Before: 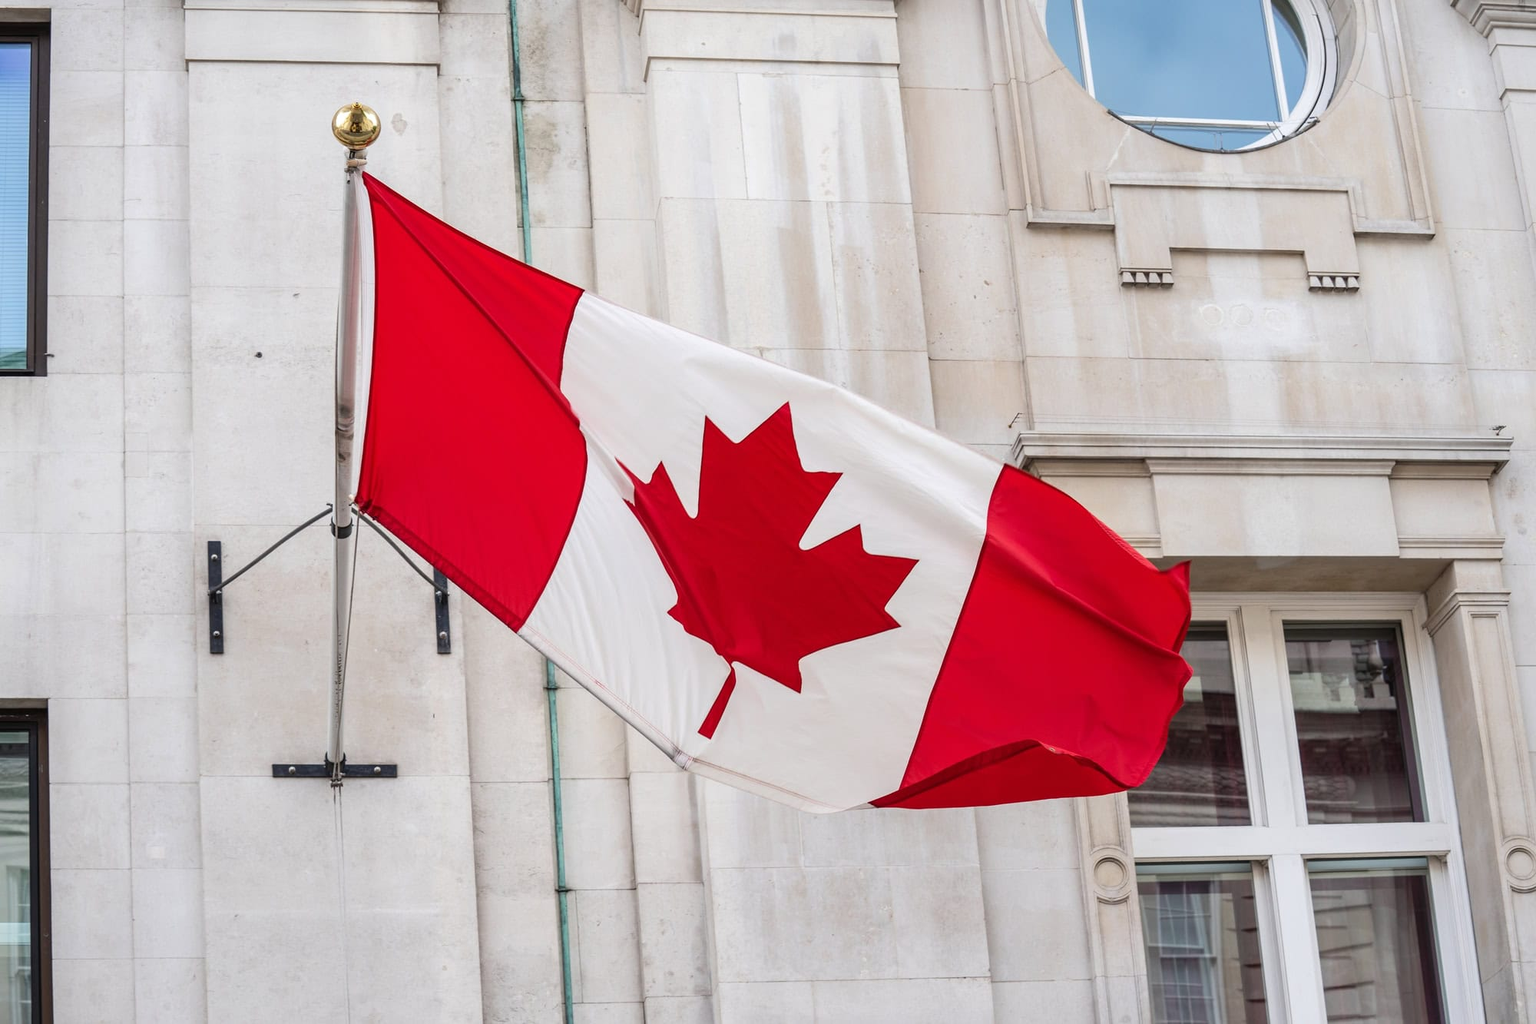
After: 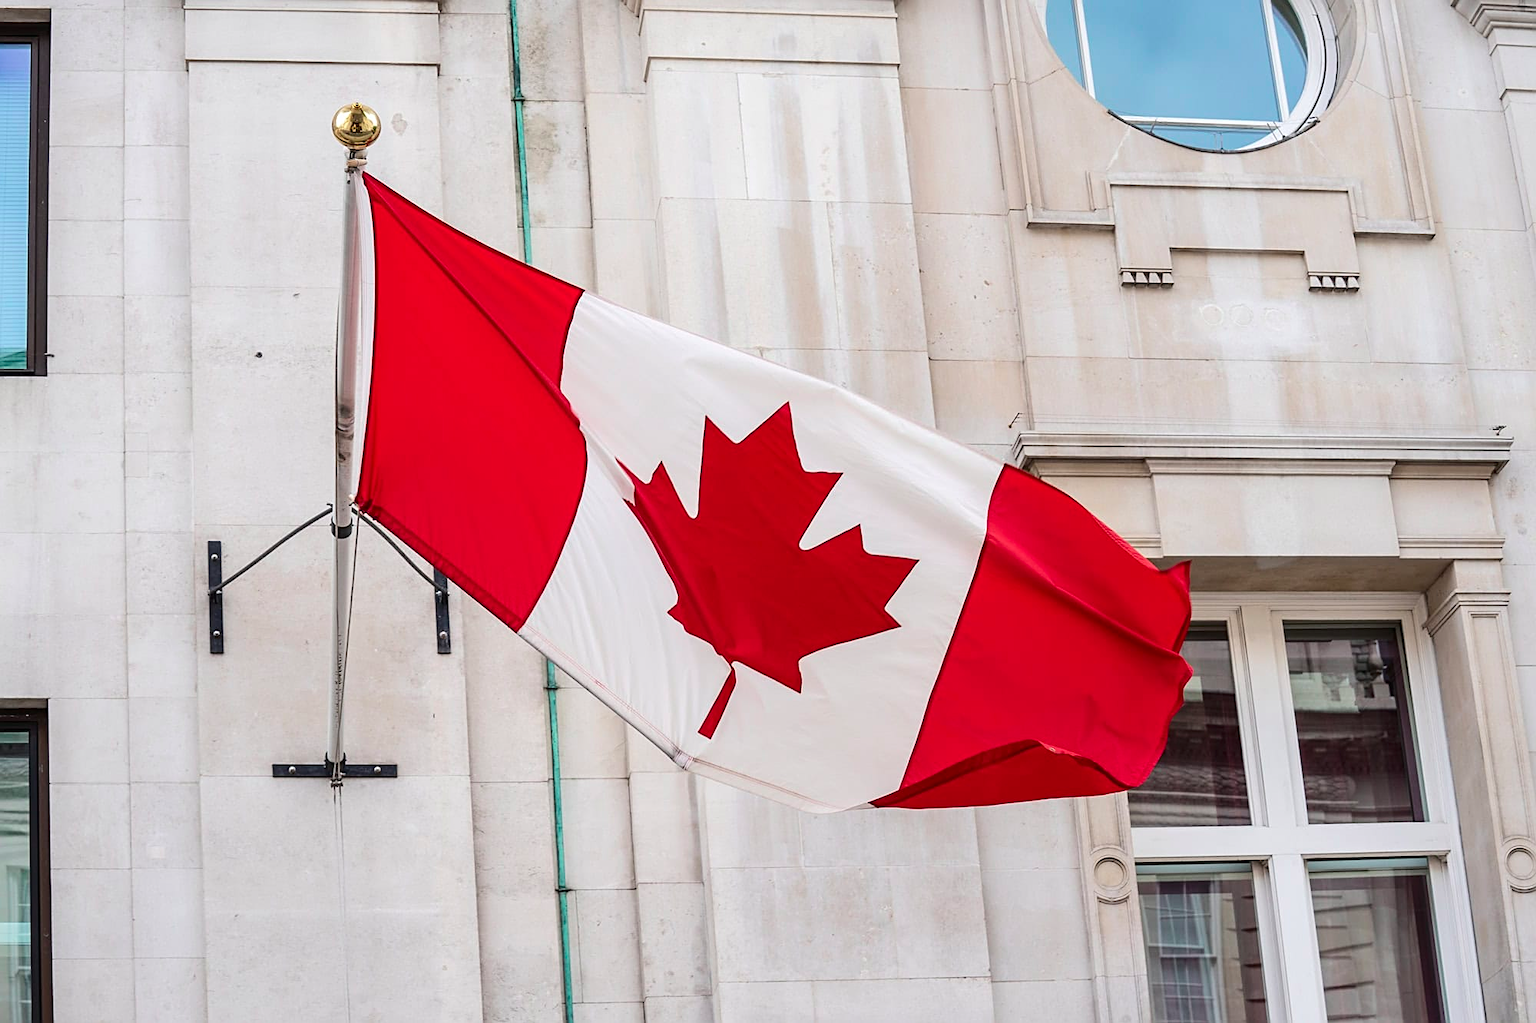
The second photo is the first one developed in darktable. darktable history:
tone curve: curves: ch0 [(0, 0) (0.183, 0.152) (0.571, 0.594) (1, 1)]; ch1 [(0, 0) (0.394, 0.307) (0.5, 0.5) (0.586, 0.597) (0.625, 0.647) (1, 1)]; ch2 [(0, 0) (0.5, 0.5) (0.604, 0.616) (1, 1)], color space Lab, independent channels, preserve colors none
sharpen: on, module defaults
